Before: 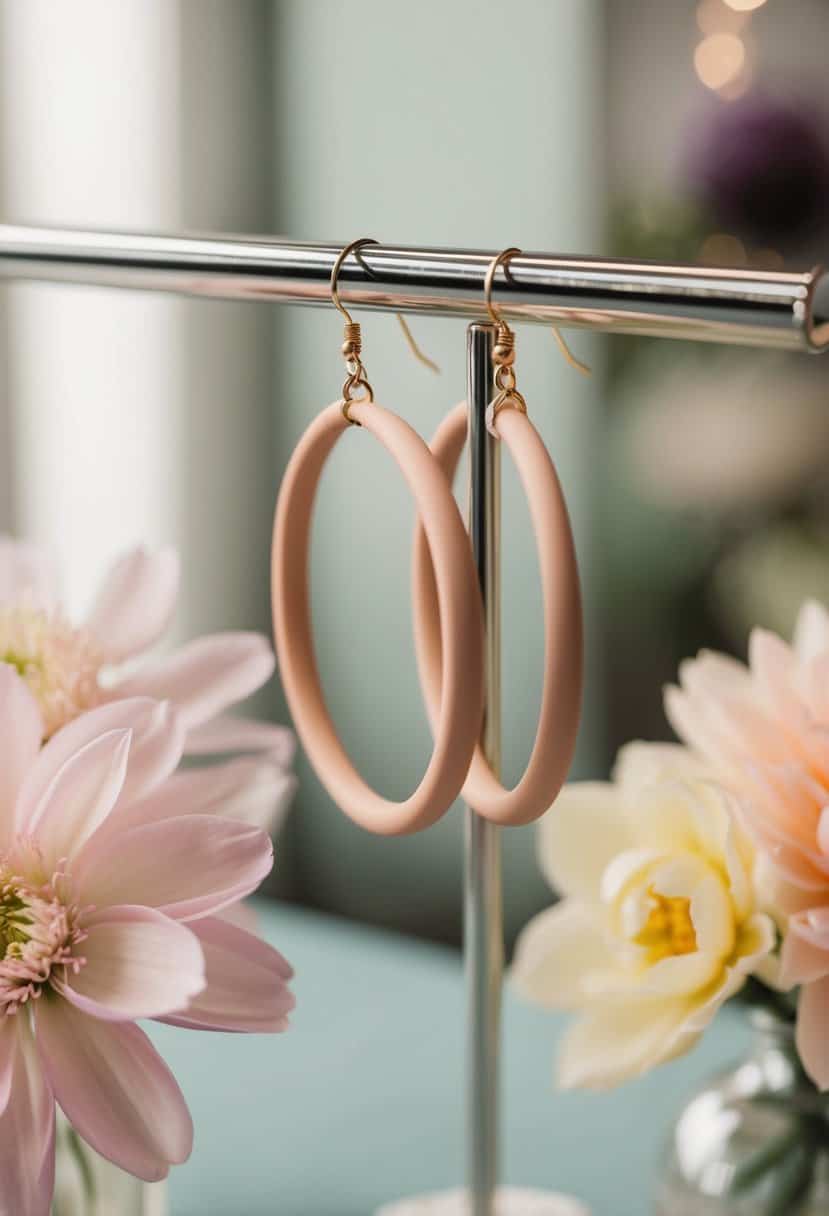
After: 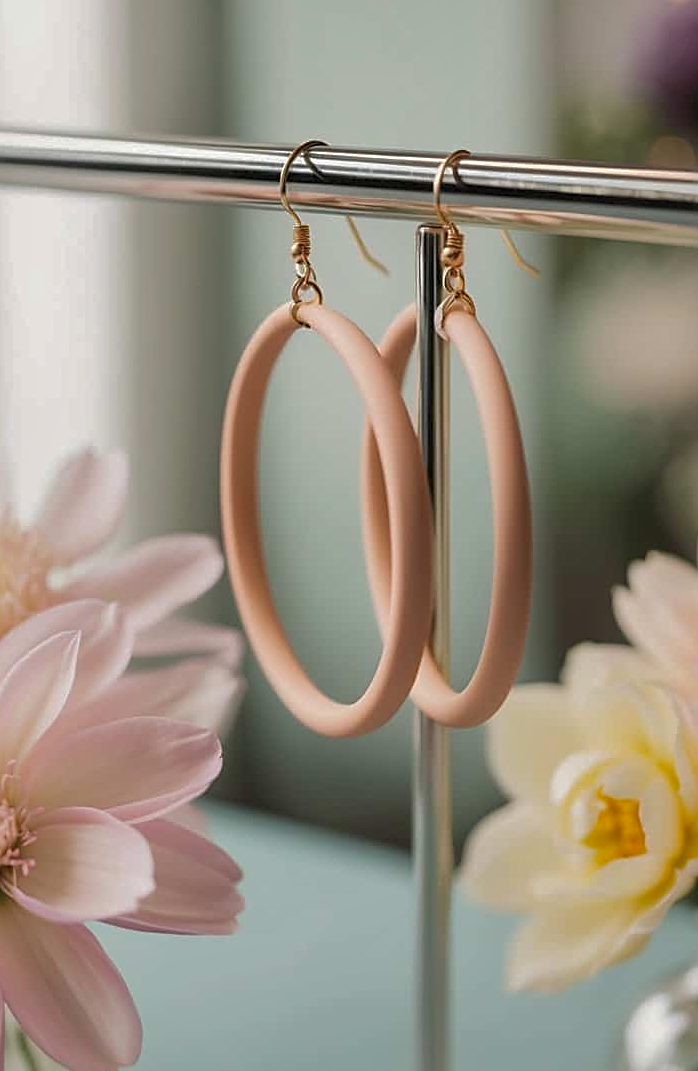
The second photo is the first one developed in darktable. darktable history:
sharpen: on, module defaults
shadows and highlights: shadows 40.22, highlights -59.77
crop: left 6.248%, top 8.102%, right 9.54%, bottom 3.81%
